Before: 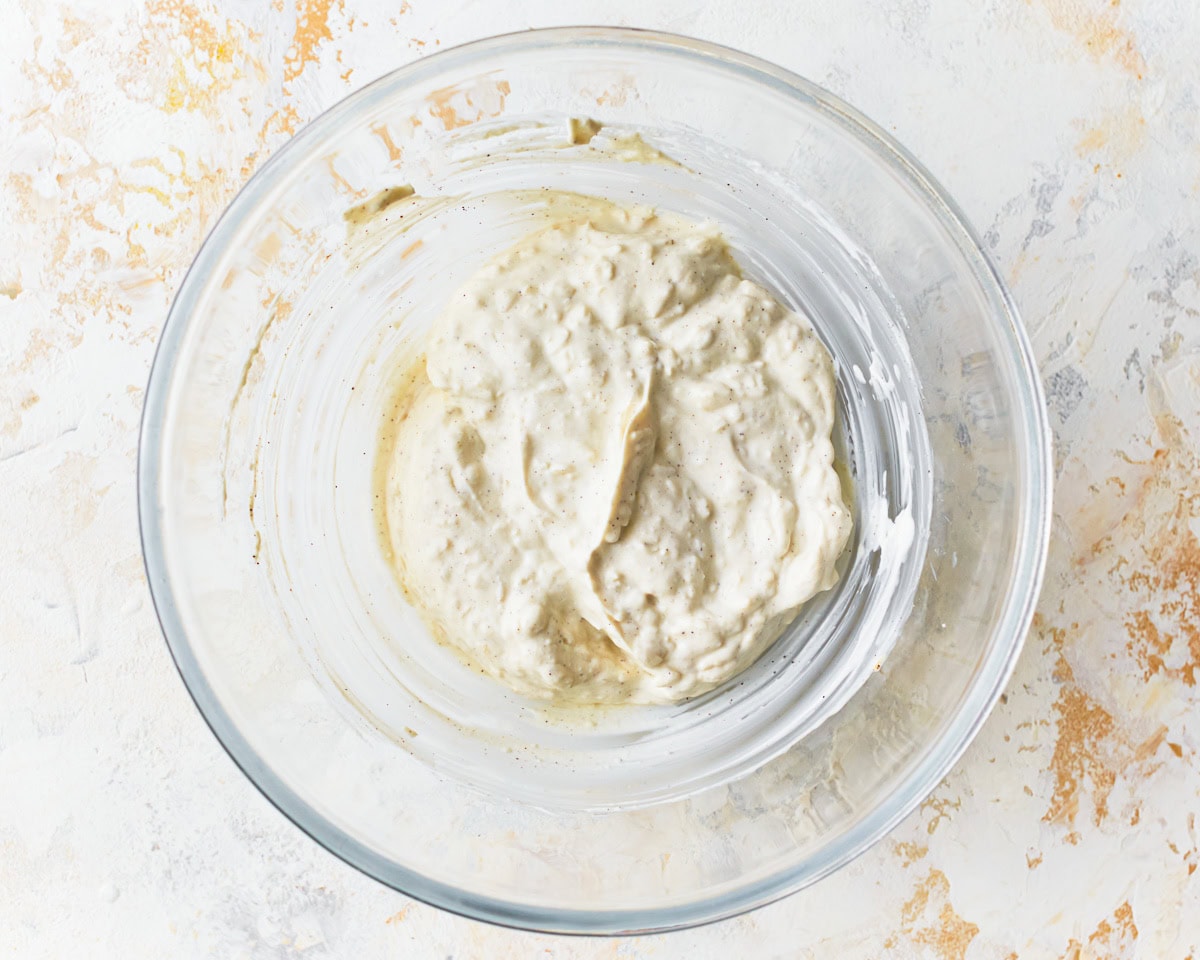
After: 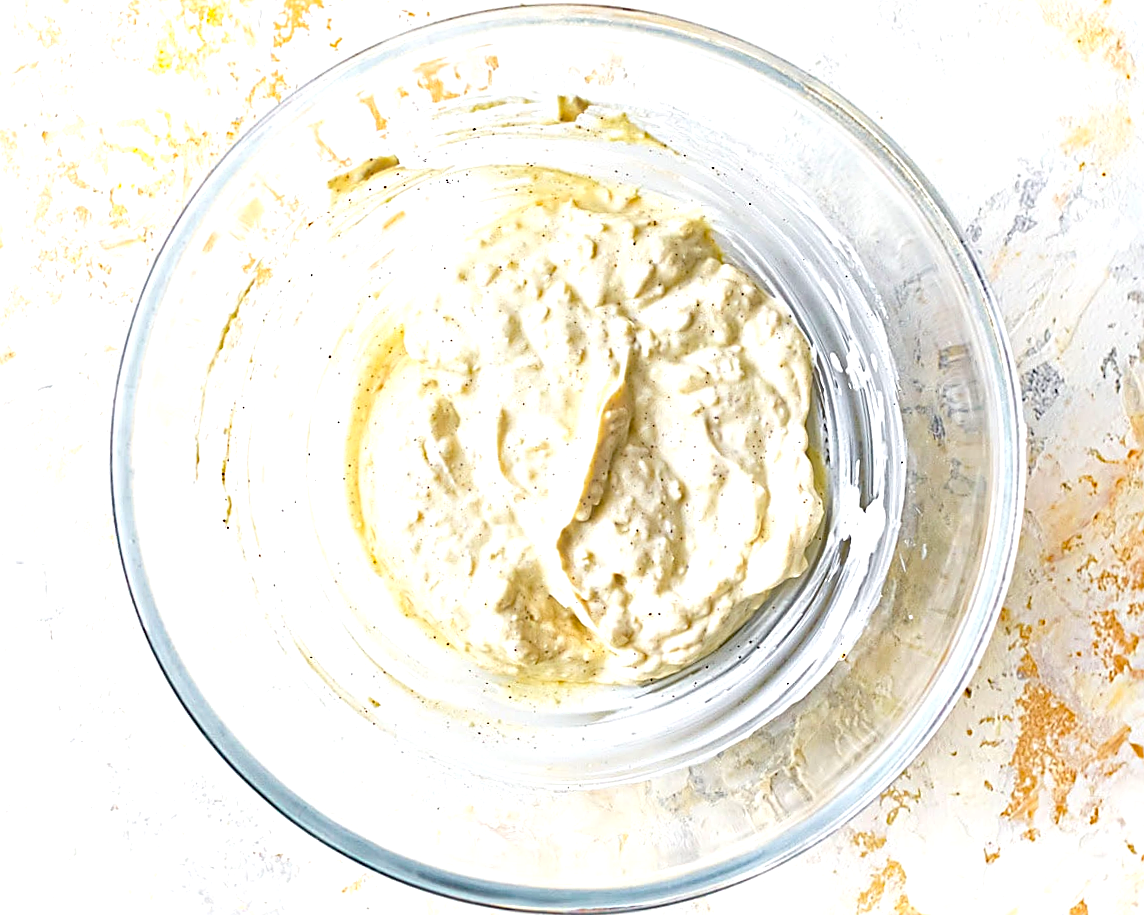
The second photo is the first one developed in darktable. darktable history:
sharpen: amount 0.751
exposure: exposure 0.569 EV, compensate exposure bias true, compensate highlight preservation false
haze removal: strength 0.521, distance 0.924, compatibility mode true, adaptive false
crop and rotate: angle -2.27°
